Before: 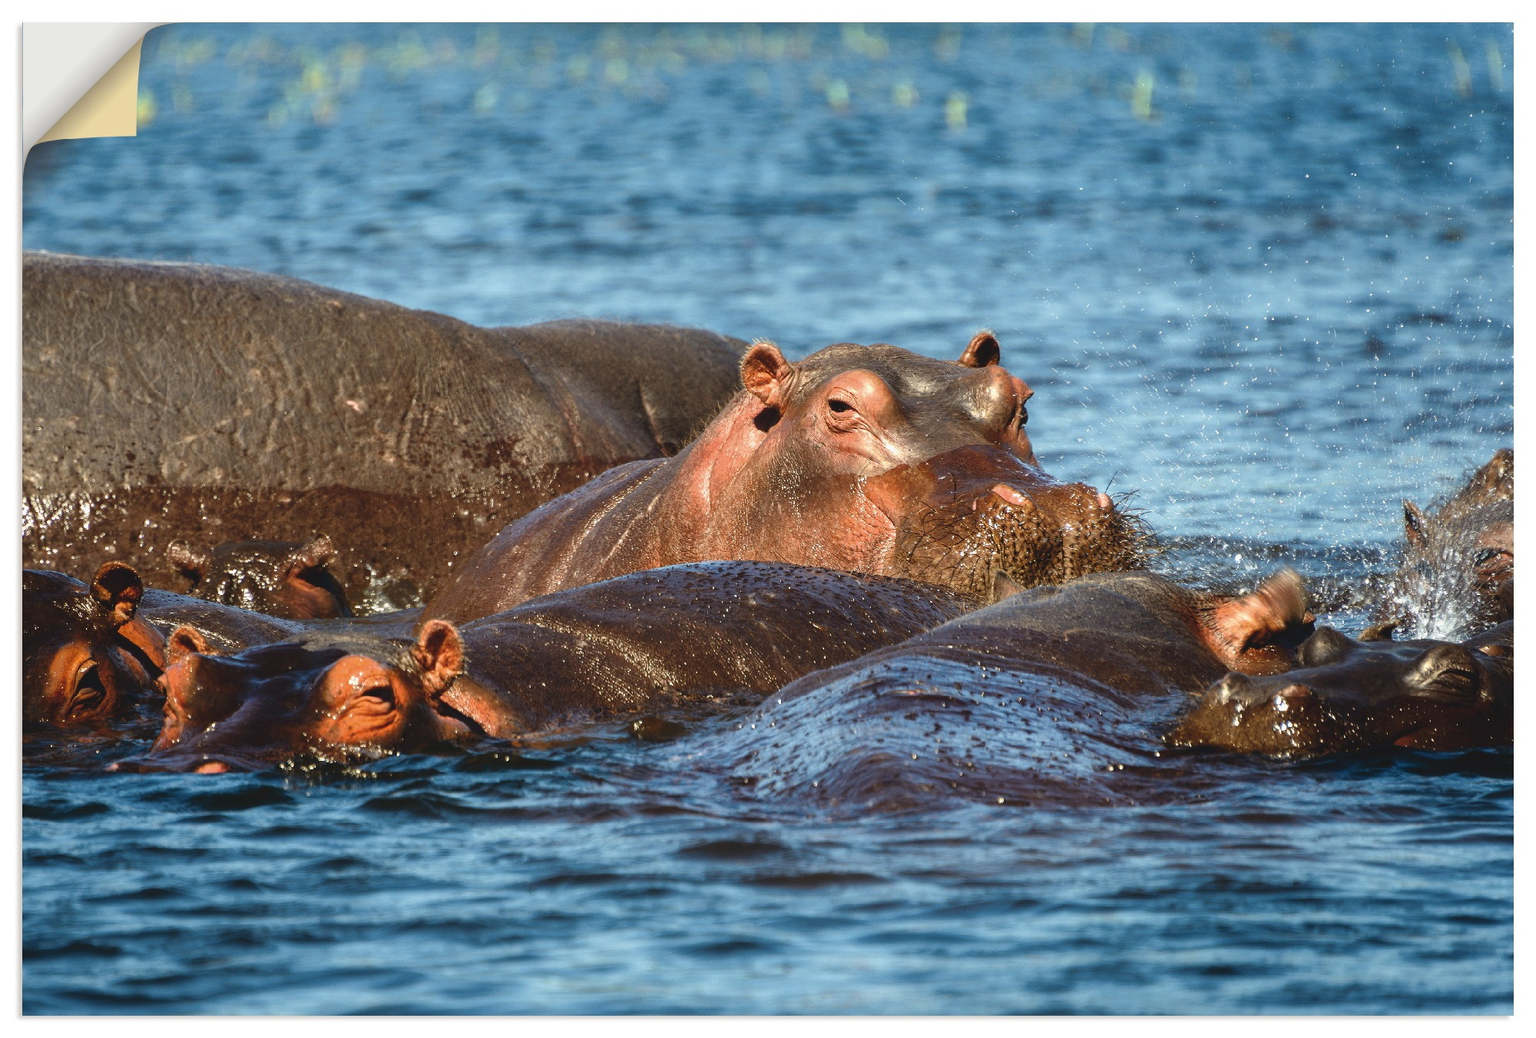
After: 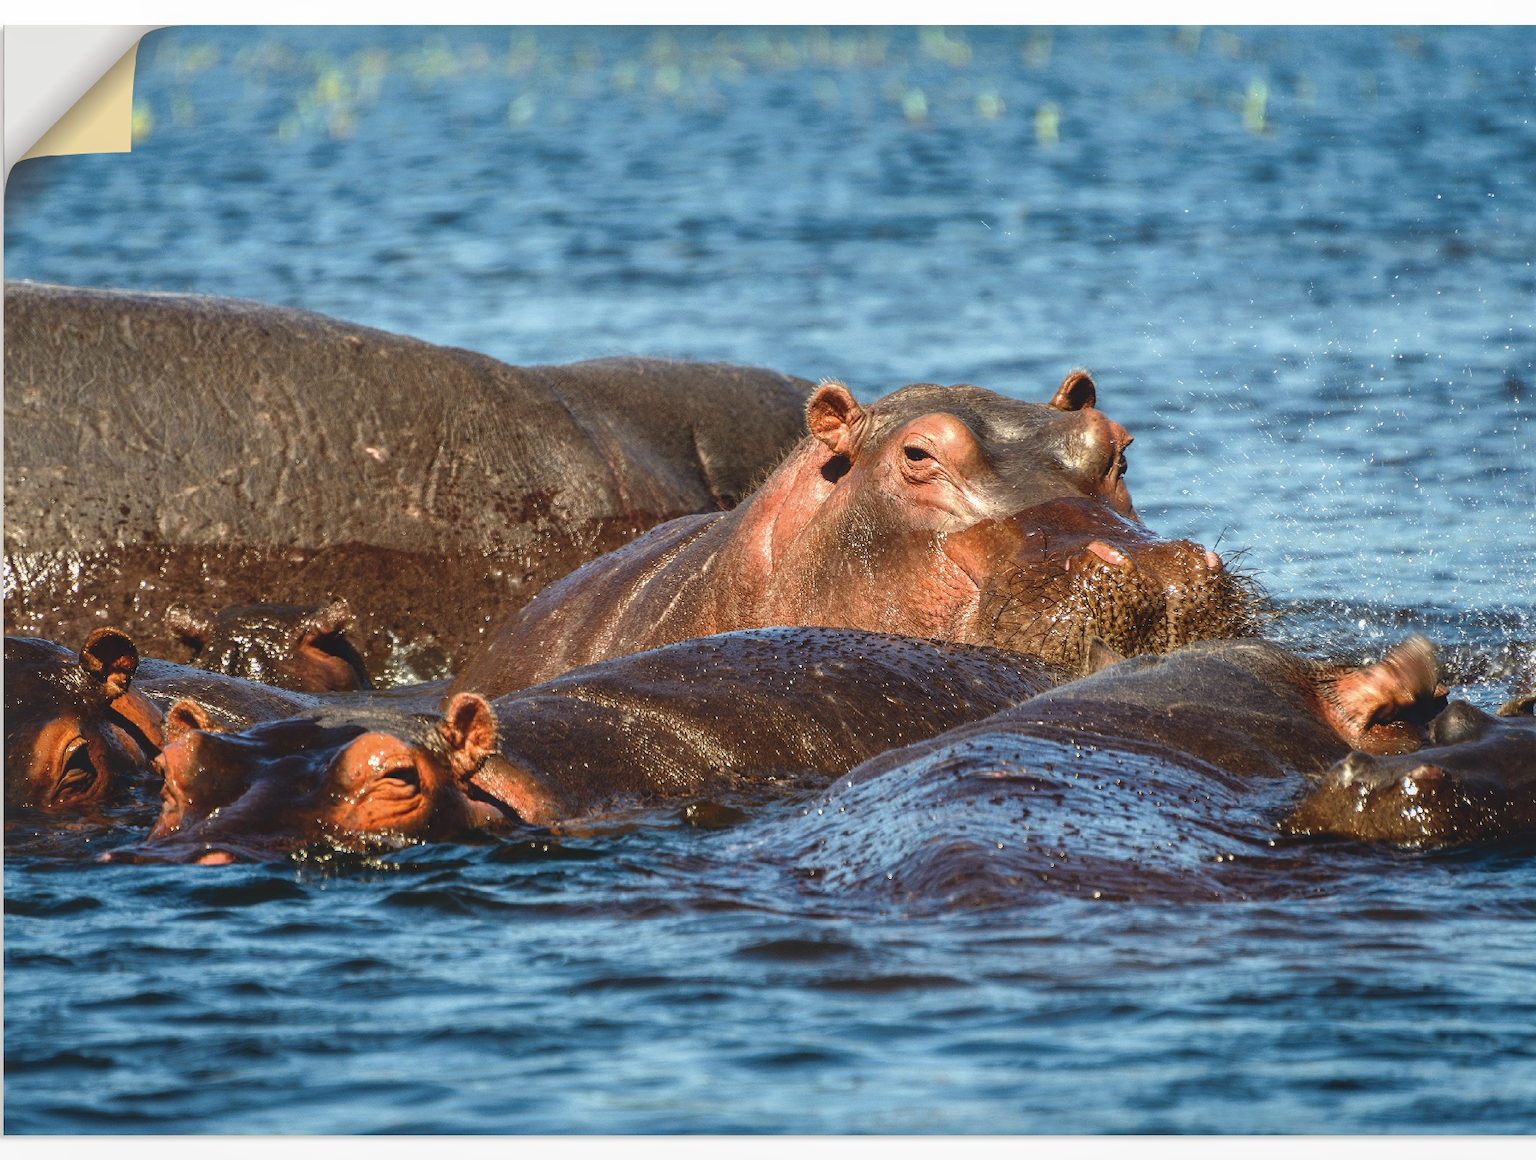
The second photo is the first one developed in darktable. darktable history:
local contrast: detail 109%
crop and rotate: left 1.28%, right 9.192%
